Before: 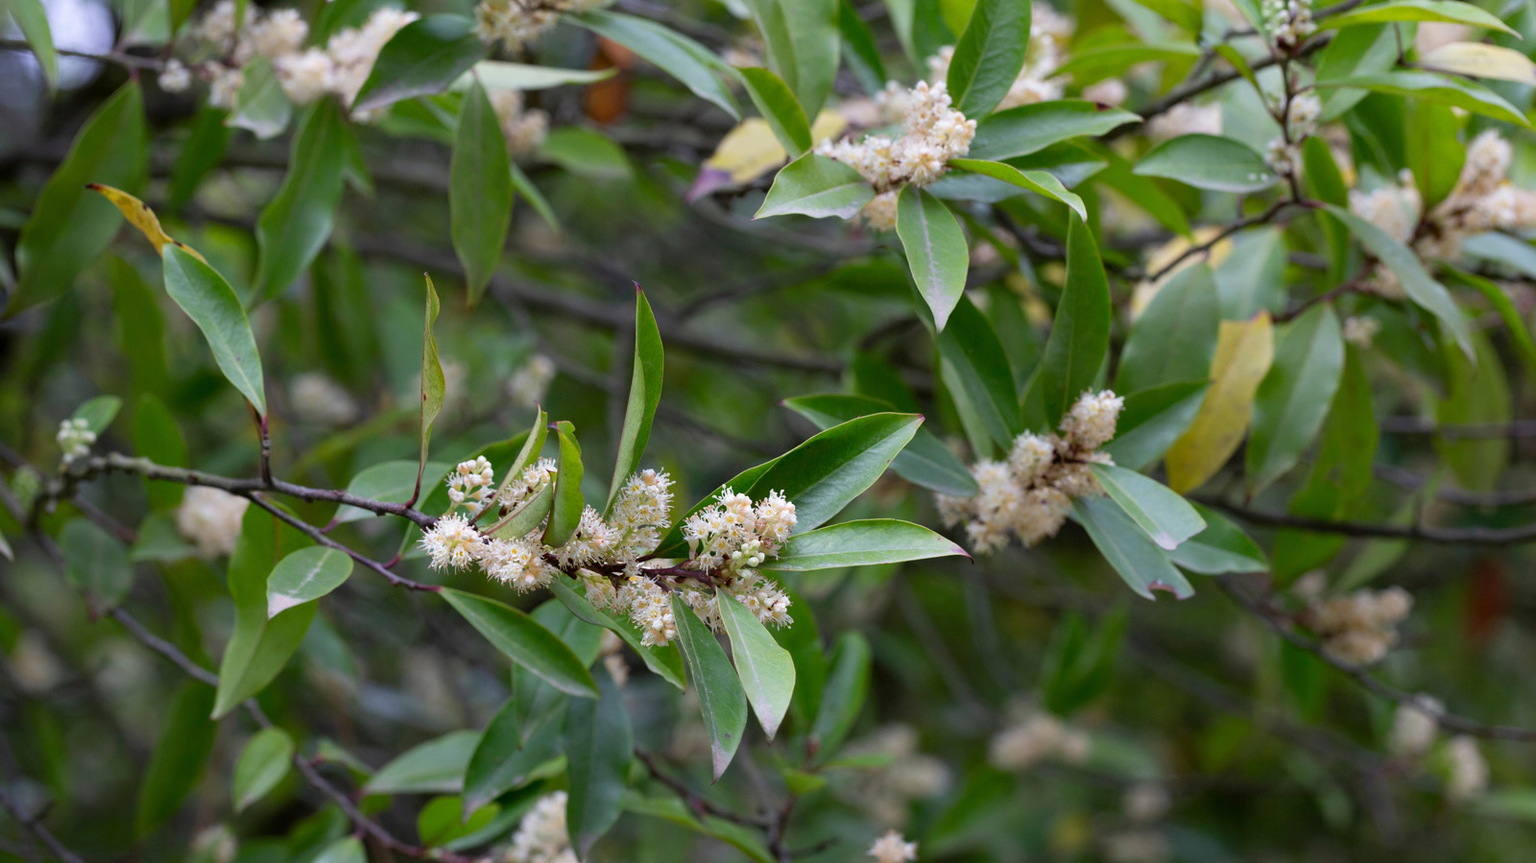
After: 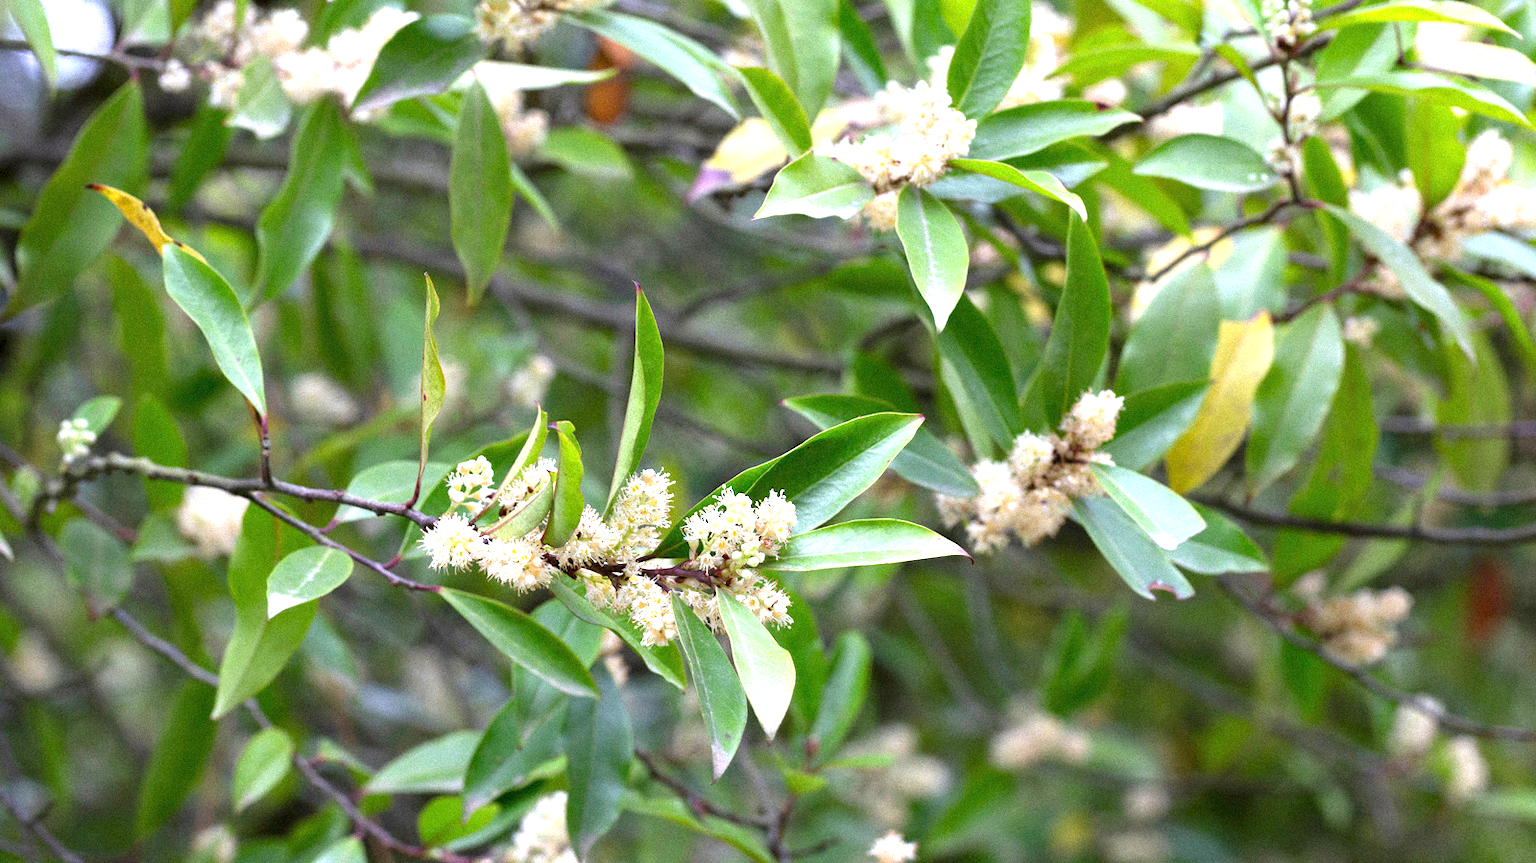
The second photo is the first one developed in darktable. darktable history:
grain: mid-tones bias 0%
exposure: black level correction 0, exposure 1.35 EV, compensate exposure bias true, compensate highlight preservation false
